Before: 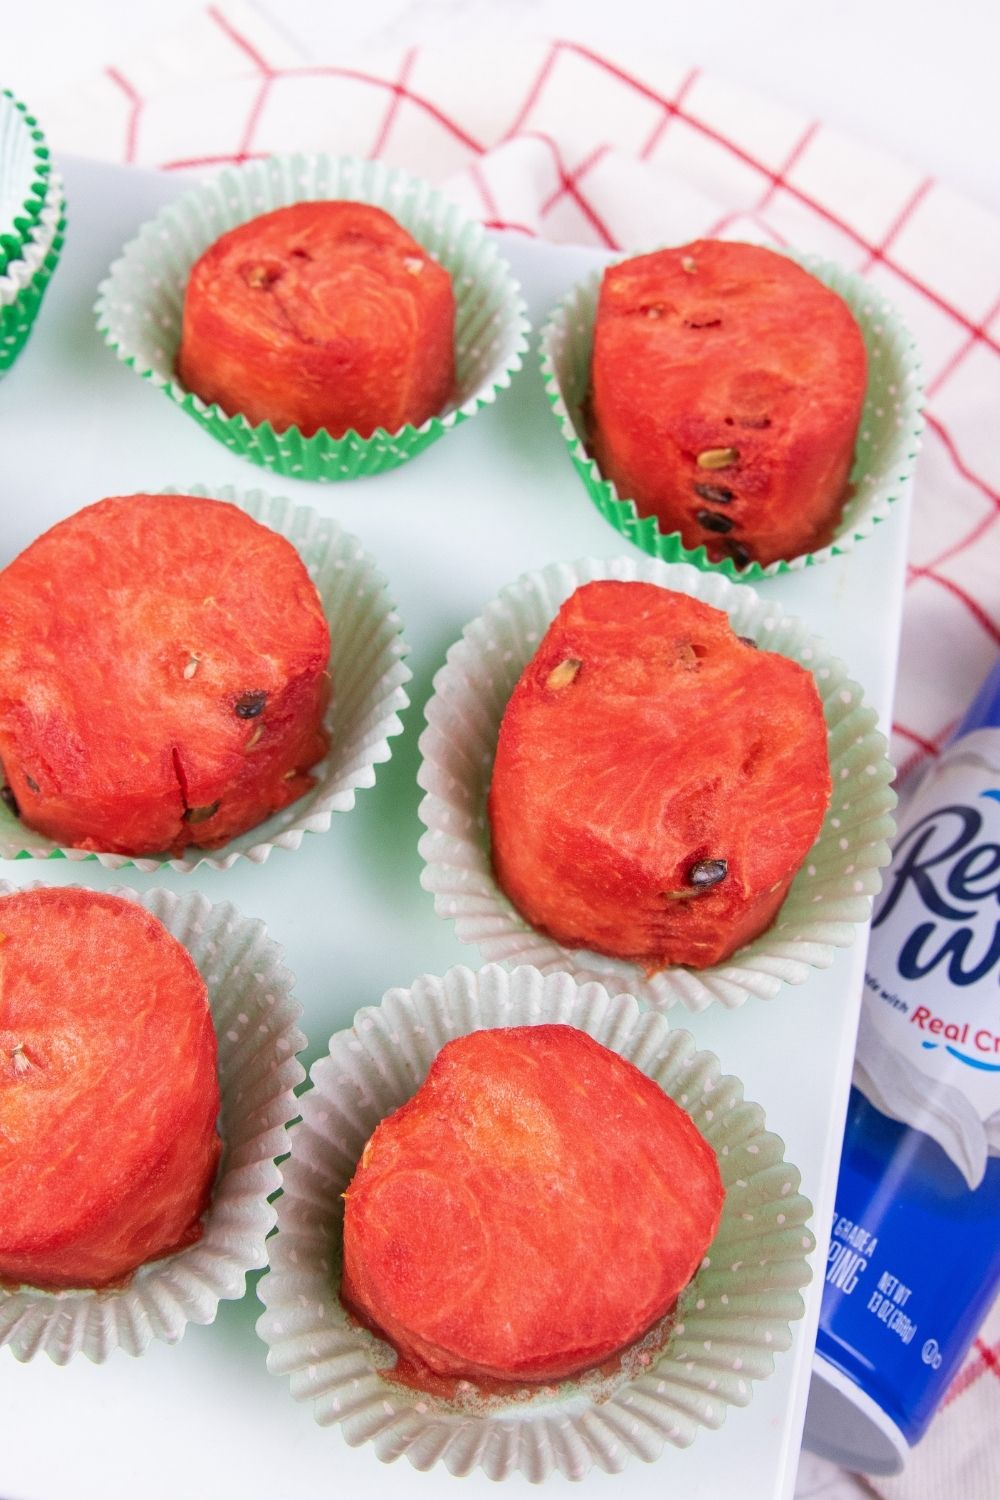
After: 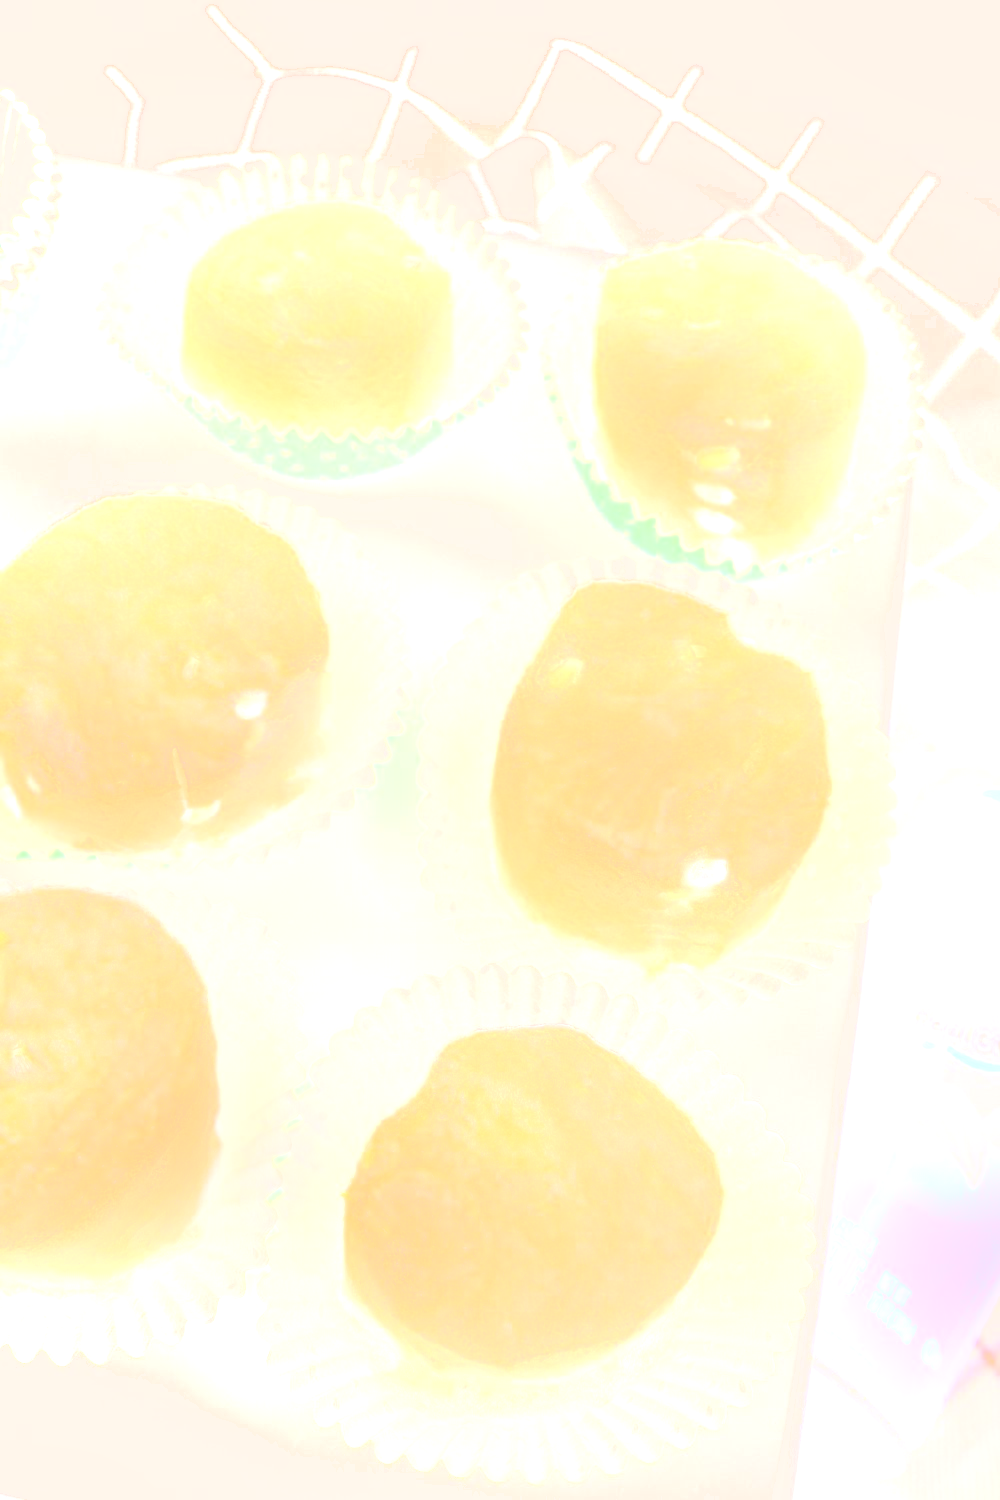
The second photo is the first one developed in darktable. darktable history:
bloom: size 25%, threshold 5%, strength 90%
shadows and highlights: on, module defaults
color zones: curves: ch0 [(0, 0.558) (0.143, 0.548) (0.286, 0.447) (0.429, 0.259) (0.571, 0.5) (0.714, 0.5) (0.857, 0.593) (1, 0.558)]; ch1 [(0, 0.543) (0.01, 0.544) (0.12, 0.492) (0.248, 0.458) (0.5, 0.534) (0.748, 0.5) (0.99, 0.469) (1, 0.543)]; ch2 [(0, 0.507) (0.143, 0.522) (0.286, 0.505) (0.429, 0.5) (0.571, 0.5) (0.714, 0.5) (0.857, 0.5) (1, 0.507)]
color correction: highlights a* 4.02, highlights b* 4.98, shadows a* -7.55, shadows b* 4.98
tone curve: curves: ch0 [(0, 0) (0.797, 0.684) (1, 1)], color space Lab, linked channels, preserve colors none
color balance rgb: shadows lift › chroma 2%, shadows lift › hue 247.2°, power › chroma 0.3%, power › hue 25.2°, highlights gain › chroma 3%, highlights gain › hue 60°, global offset › luminance 2%, perceptual saturation grading › global saturation 20%, perceptual saturation grading › highlights -20%, perceptual saturation grading › shadows 30%
rgb levels: levels [[0.01, 0.419, 0.839], [0, 0.5, 1], [0, 0.5, 1]]
